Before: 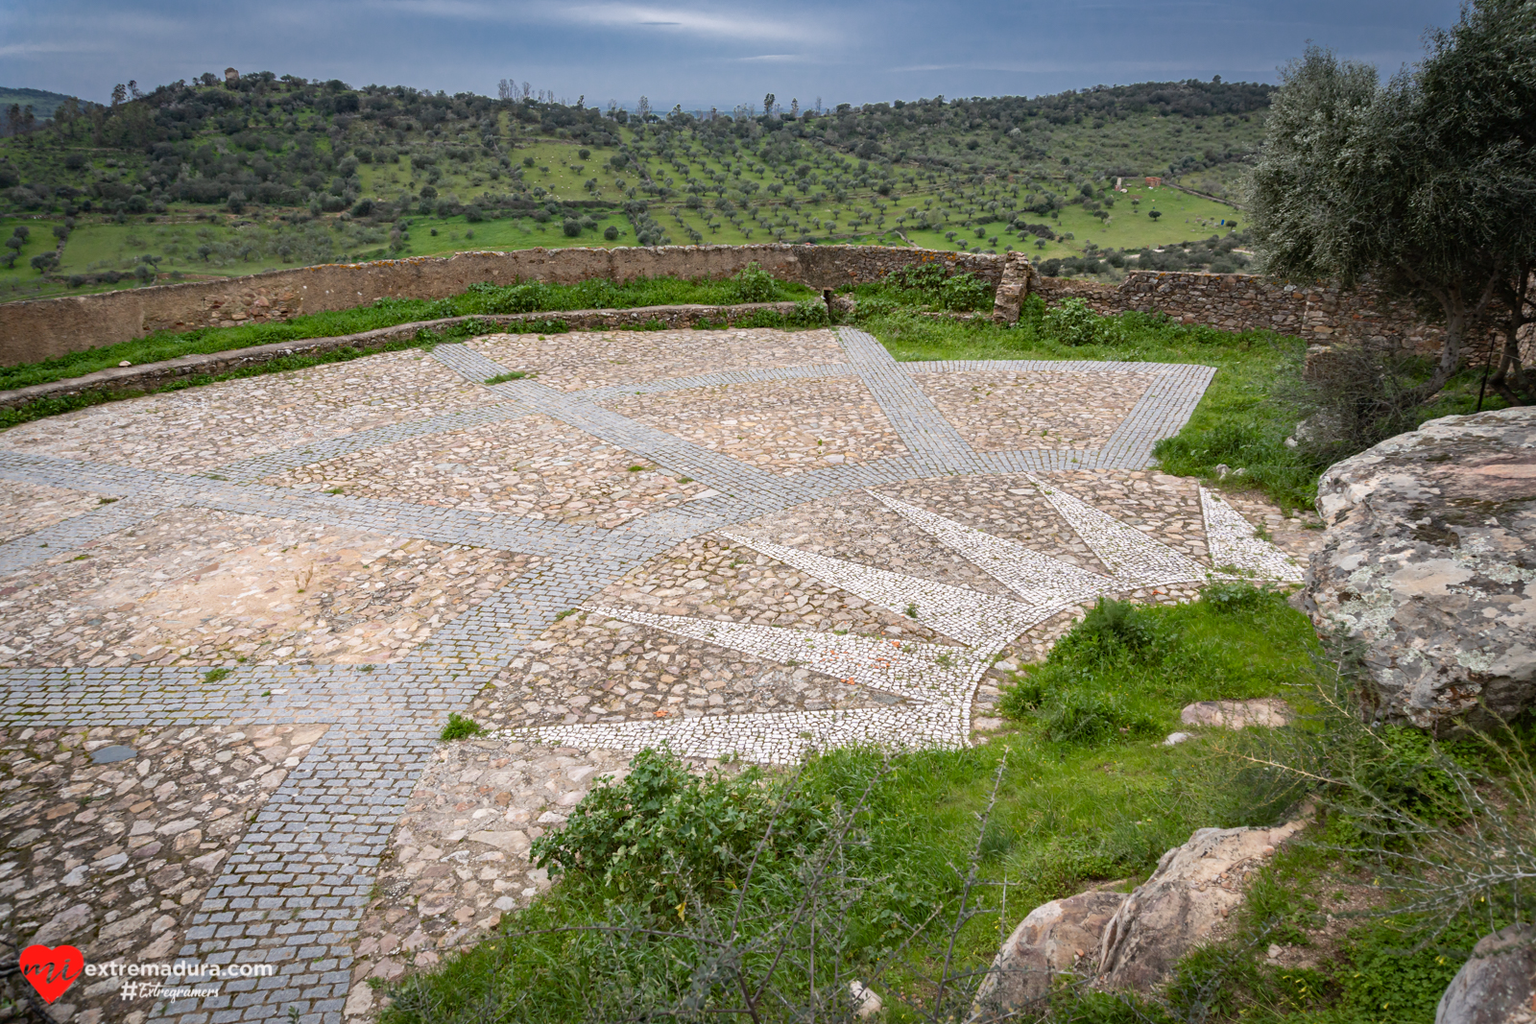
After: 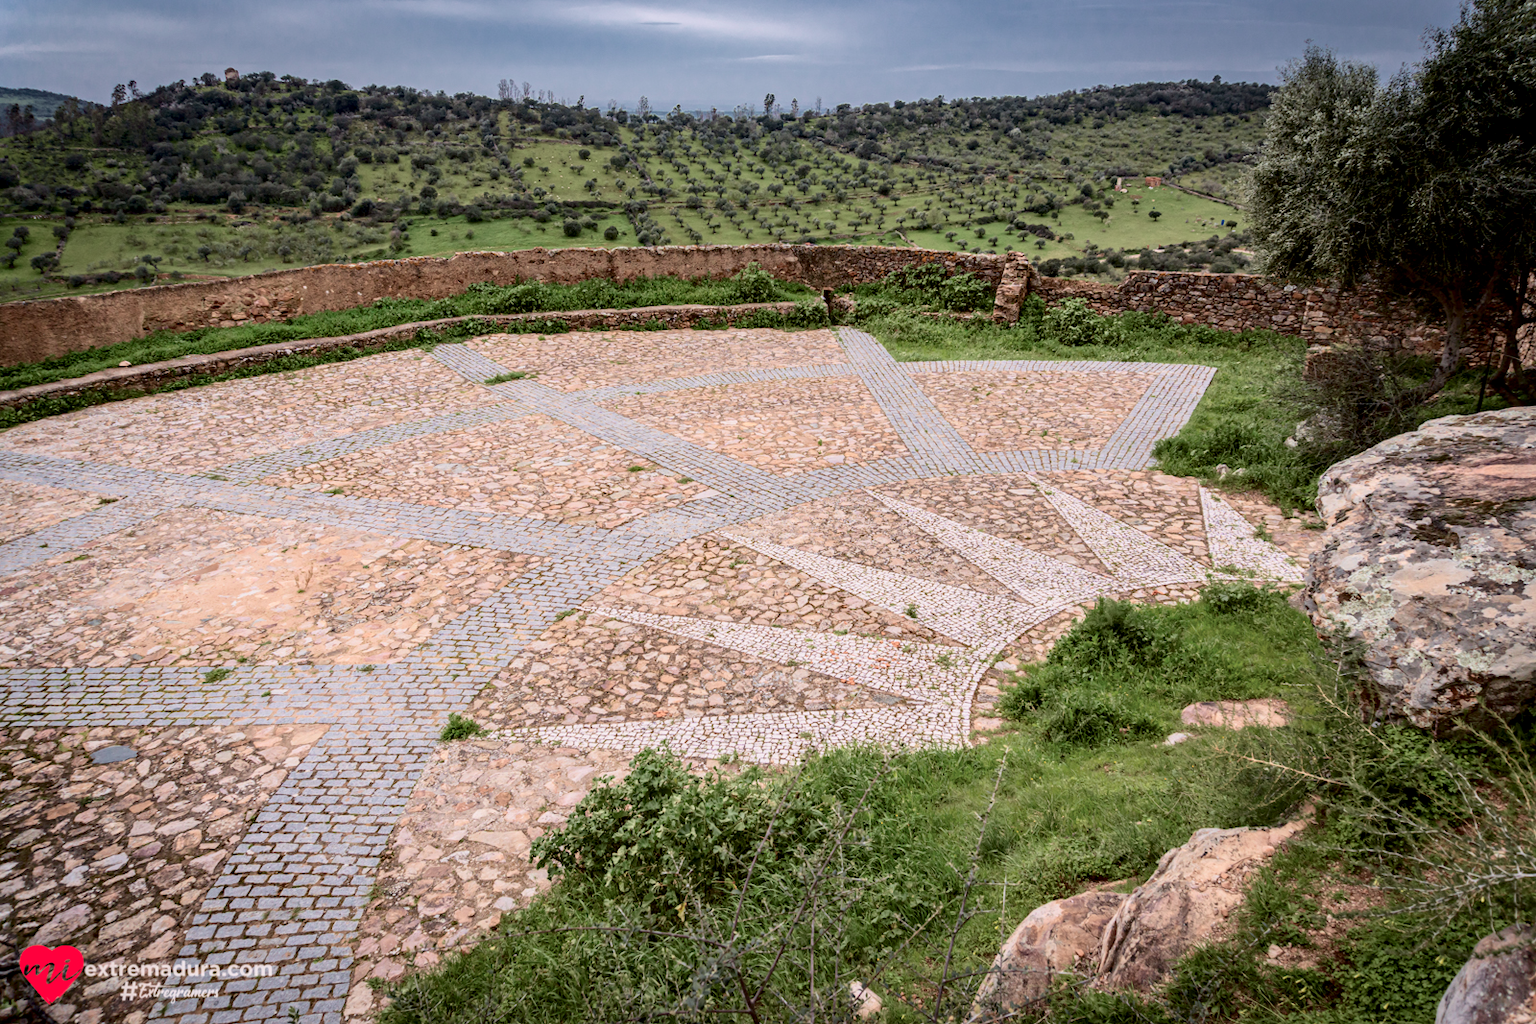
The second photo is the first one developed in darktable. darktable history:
local contrast: on, module defaults
tone curve: curves: ch0 [(0, 0) (0.049, 0.01) (0.154, 0.081) (0.491, 0.519) (0.748, 0.765) (1, 0.919)]; ch1 [(0, 0) (0.172, 0.123) (0.317, 0.272) (0.401, 0.422) (0.489, 0.496) (0.531, 0.557) (0.615, 0.612) (0.741, 0.783) (1, 1)]; ch2 [(0, 0) (0.411, 0.424) (0.483, 0.478) (0.544, 0.56) (0.686, 0.638) (1, 1)], color space Lab, independent channels, preserve colors none
